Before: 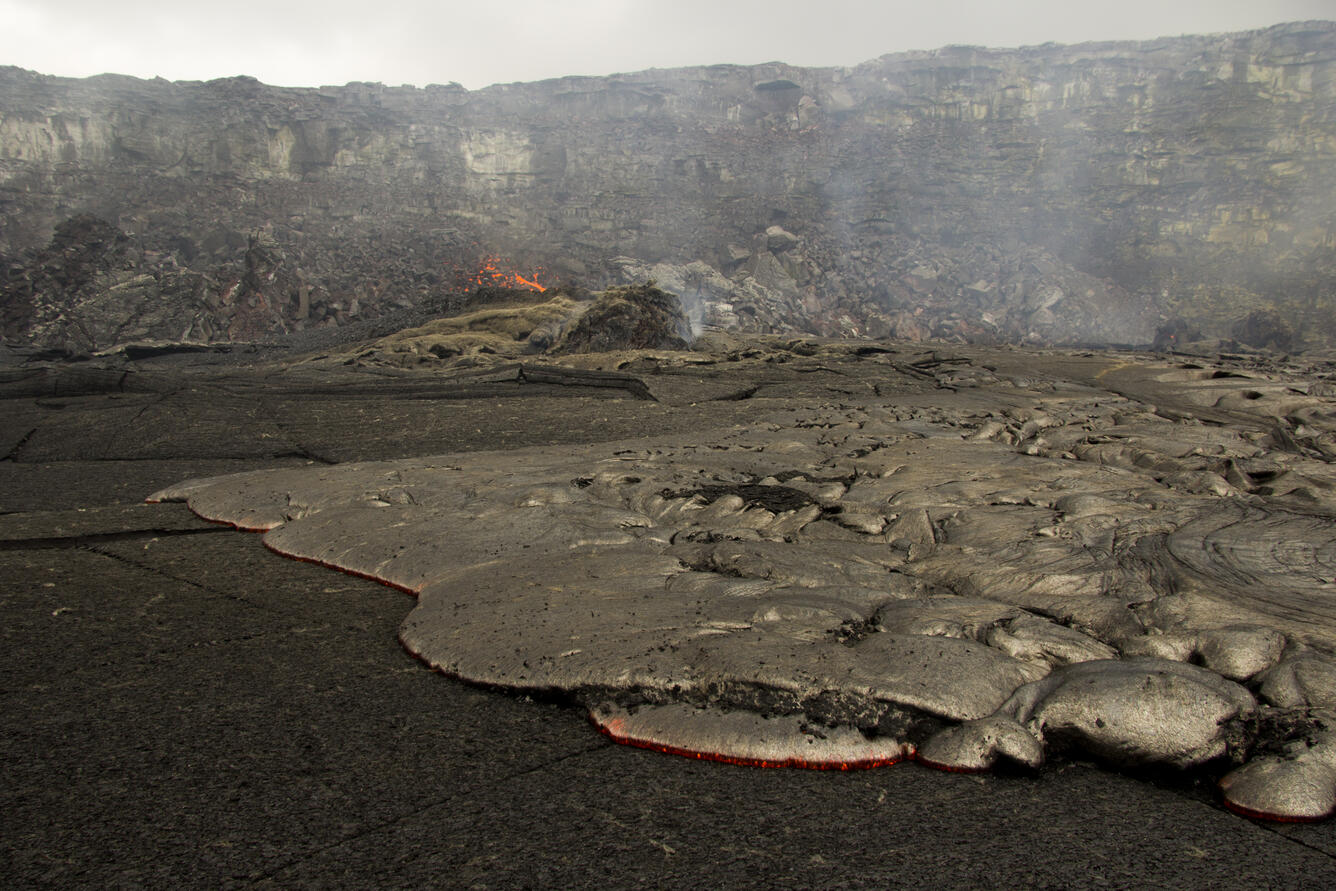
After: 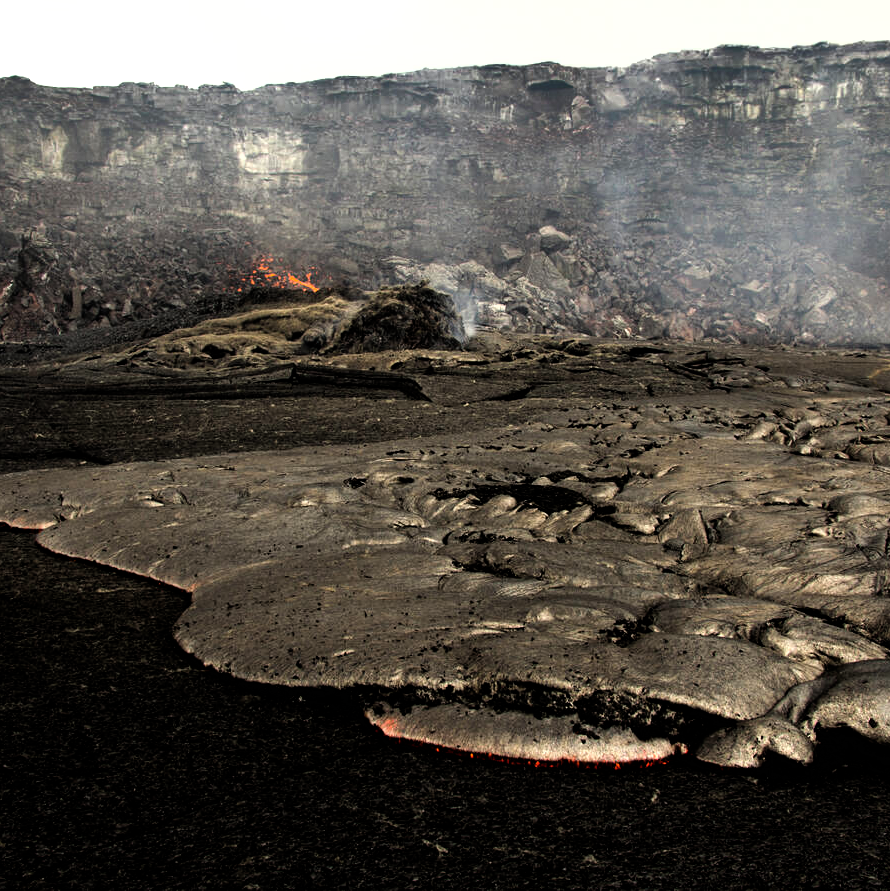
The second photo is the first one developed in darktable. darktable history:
crop: left 17.028%, right 16.327%
shadows and highlights: shadows 20.87, highlights -81.65, soften with gaussian
filmic rgb: black relative exposure -8.24 EV, white relative exposure 2.24 EV, hardness 7.16, latitude 86%, contrast 1.703, highlights saturation mix -4.4%, shadows ↔ highlights balance -2.01%, add noise in highlights 0.001, preserve chrominance luminance Y, color science v3 (2019), use custom middle-gray values true, contrast in highlights soft
